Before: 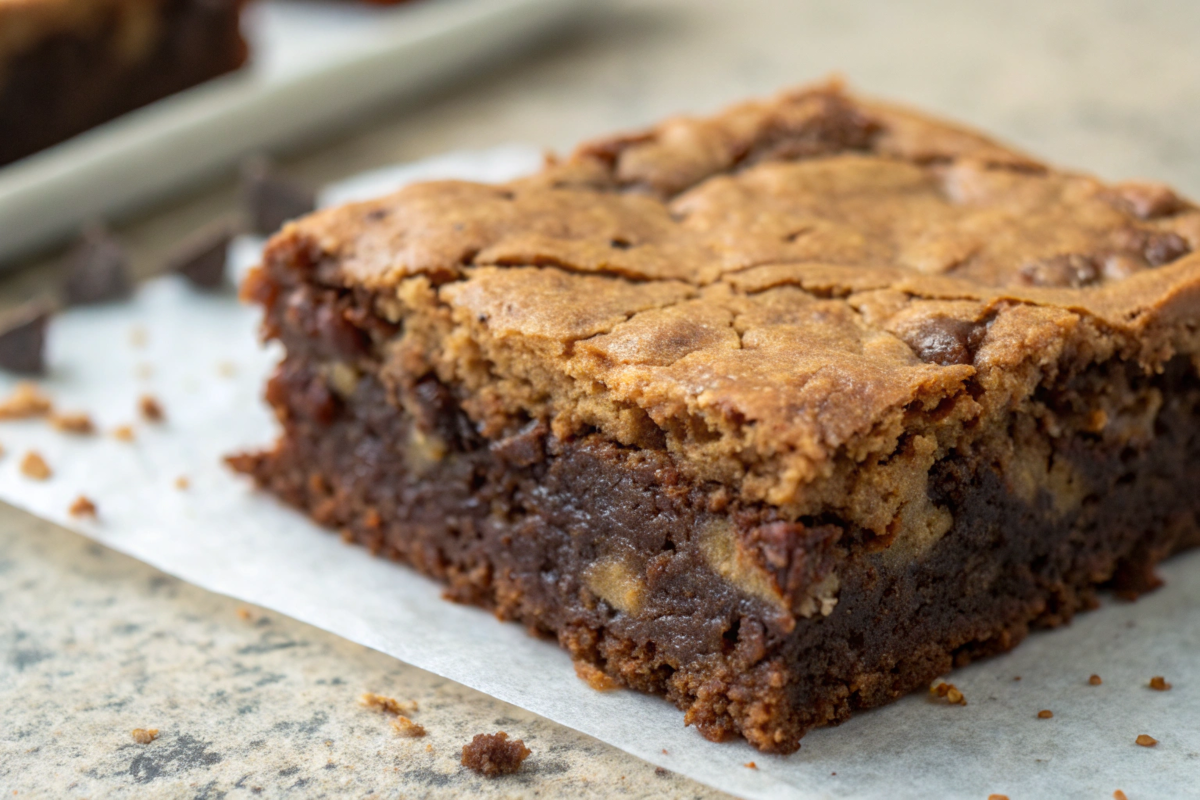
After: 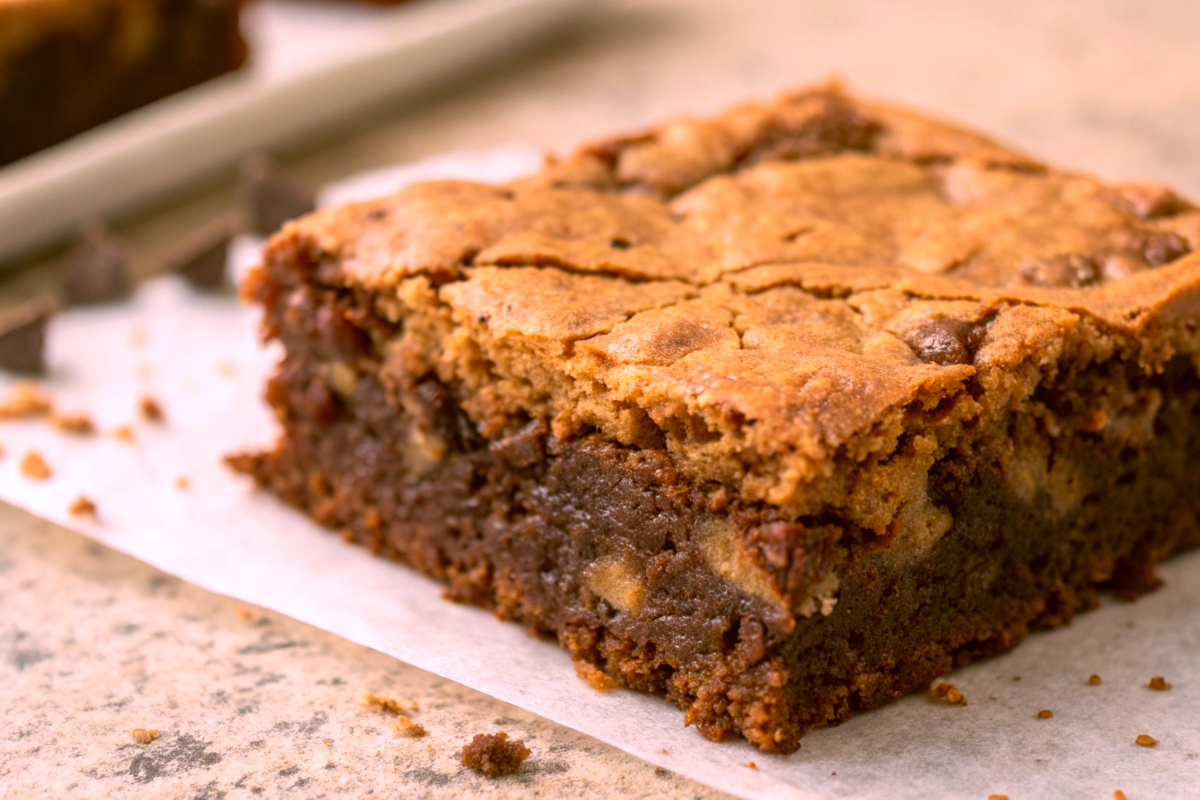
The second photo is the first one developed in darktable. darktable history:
tone equalizer: on, module defaults
white balance: red 1.188, blue 1.11
color correction: highlights a* -1.43, highlights b* 10.12, shadows a* 0.395, shadows b* 19.35
